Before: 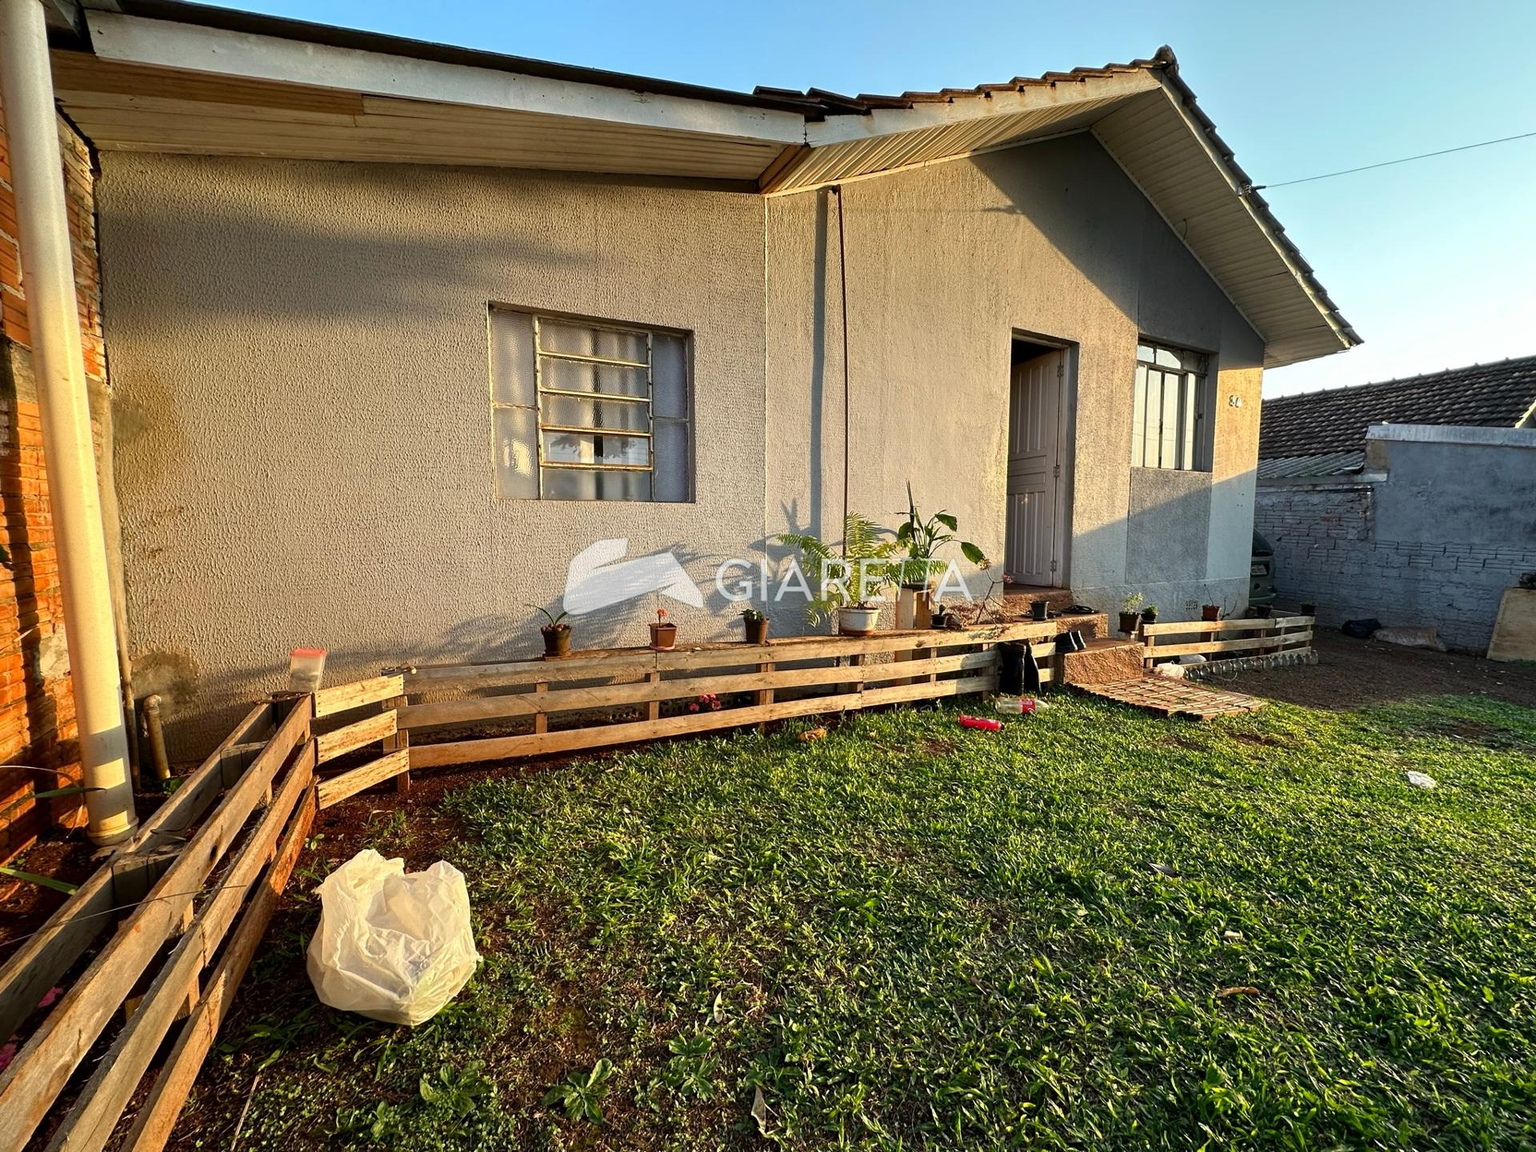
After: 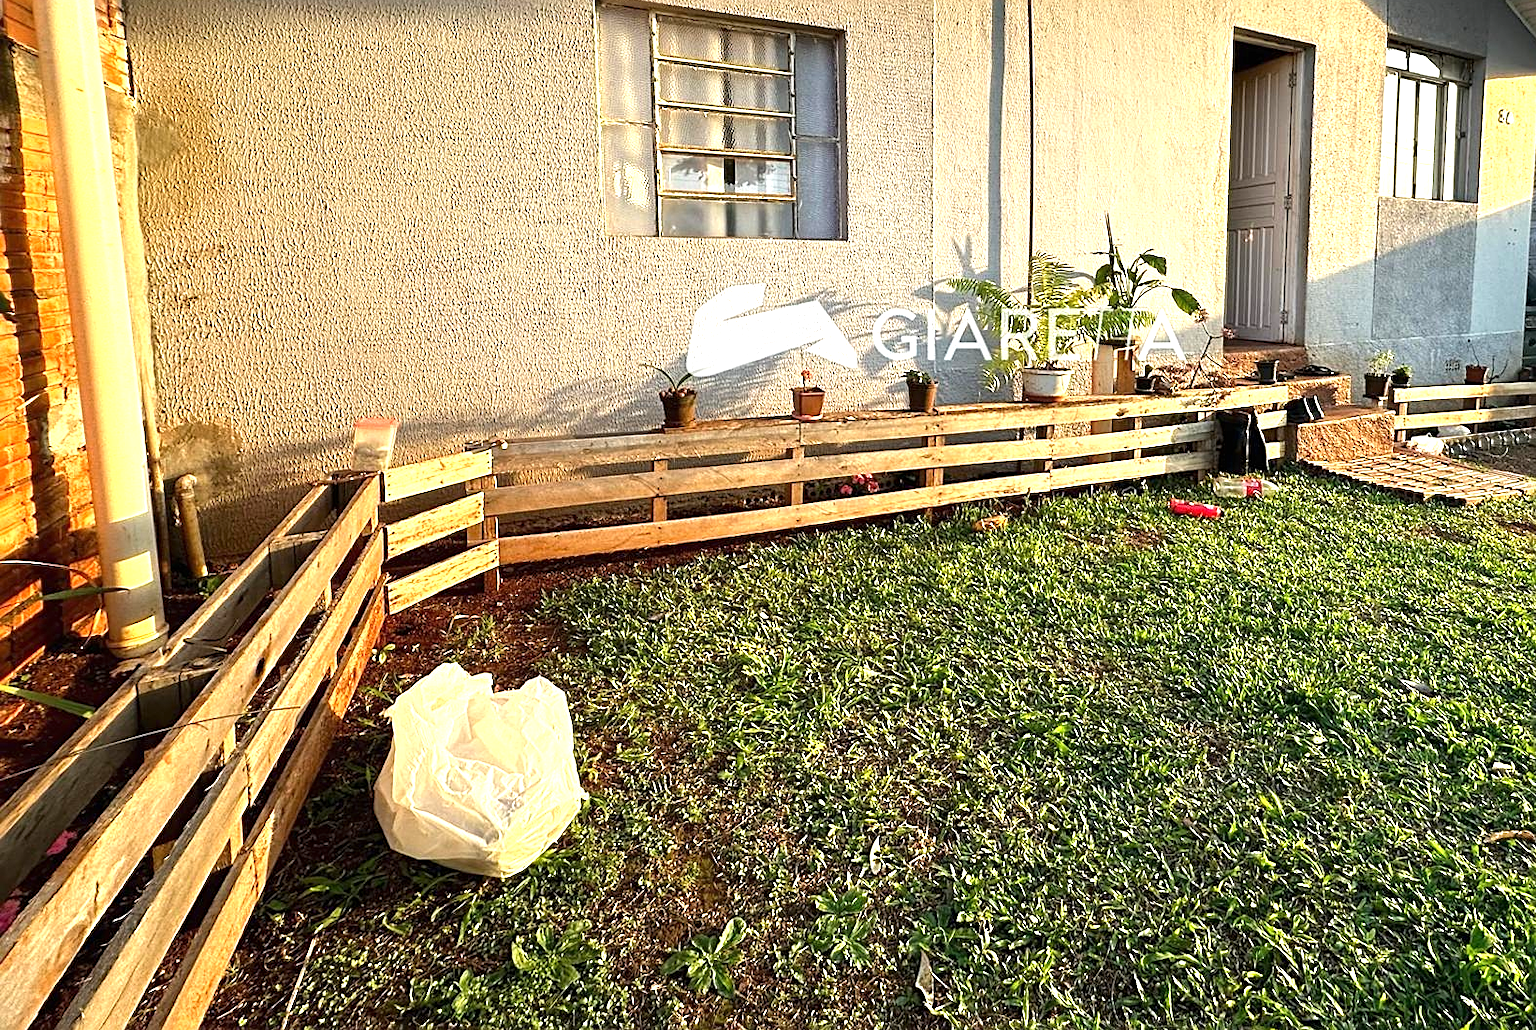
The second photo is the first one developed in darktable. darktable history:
crop: top 26.531%, right 17.959%
exposure: black level correction 0, exposure 1 EV, compensate highlight preservation false
sharpen: on, module defaults
